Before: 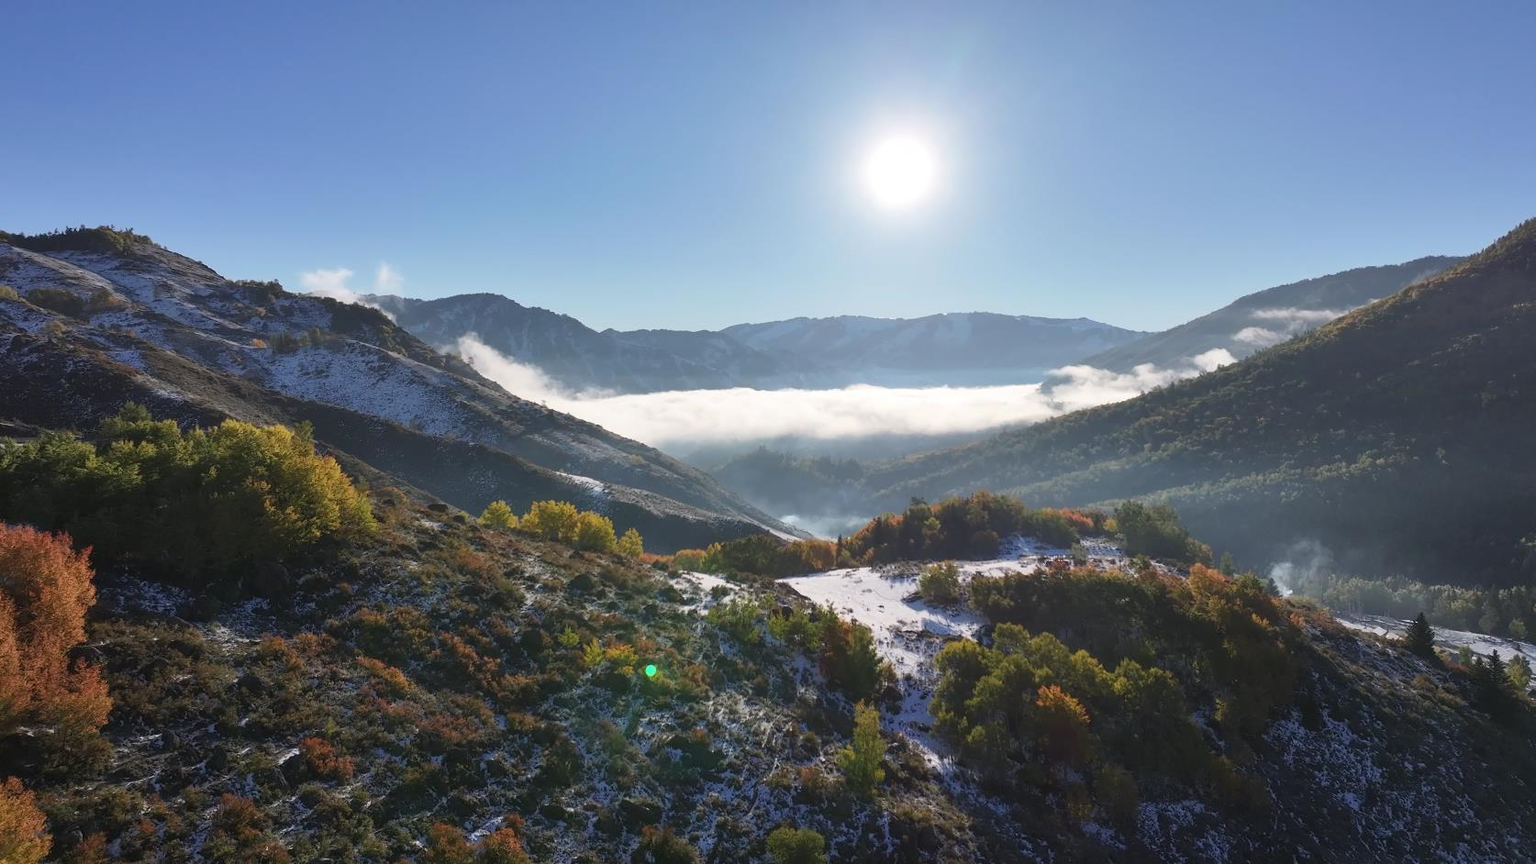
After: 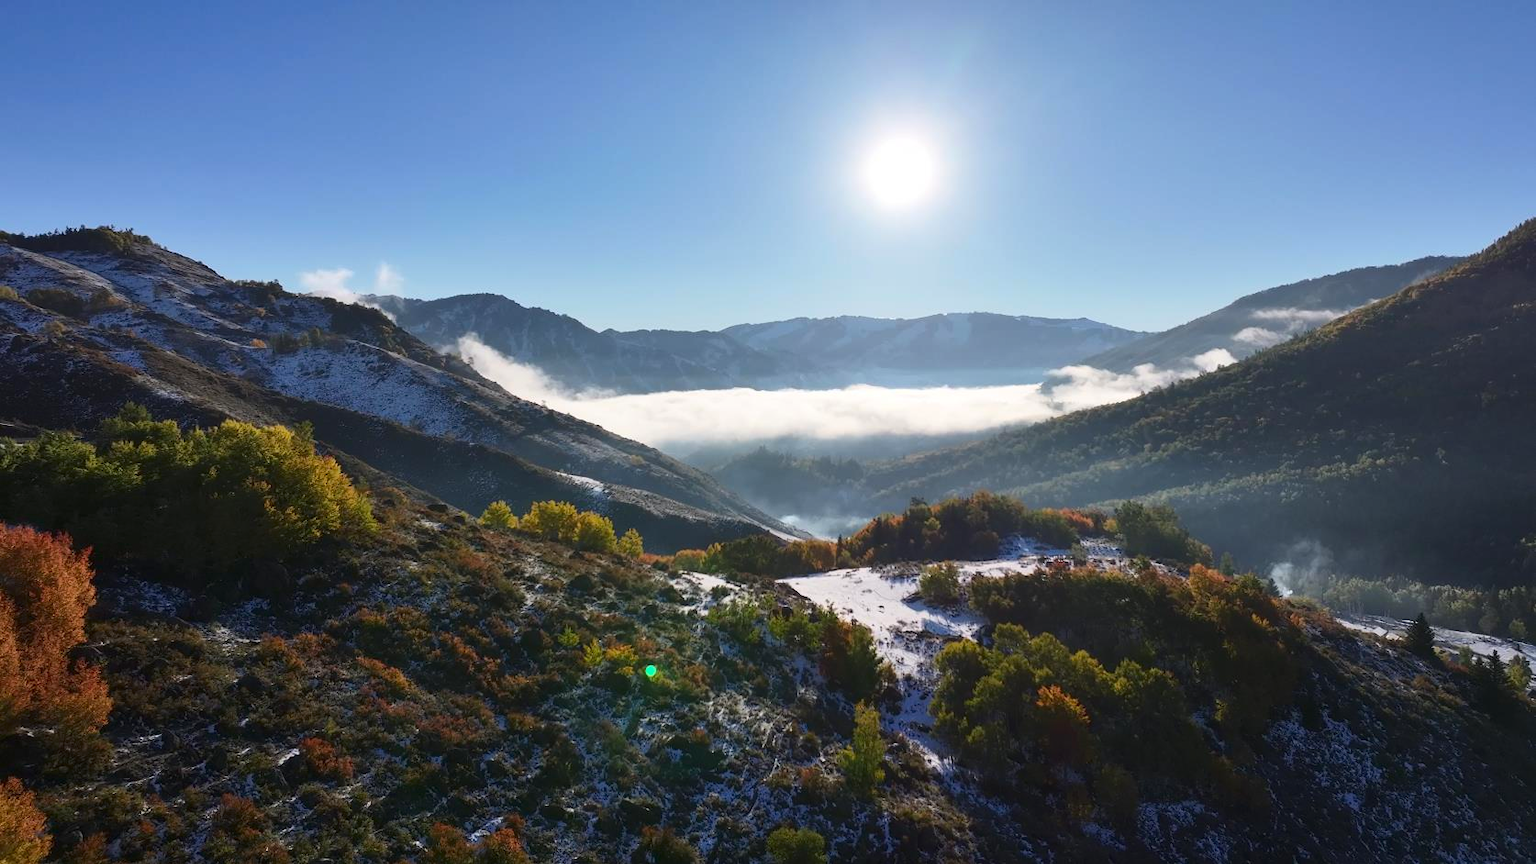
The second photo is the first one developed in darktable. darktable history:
contrast brightness saturation: contrast 0.128, brightness -0.054, saturation 0.157
